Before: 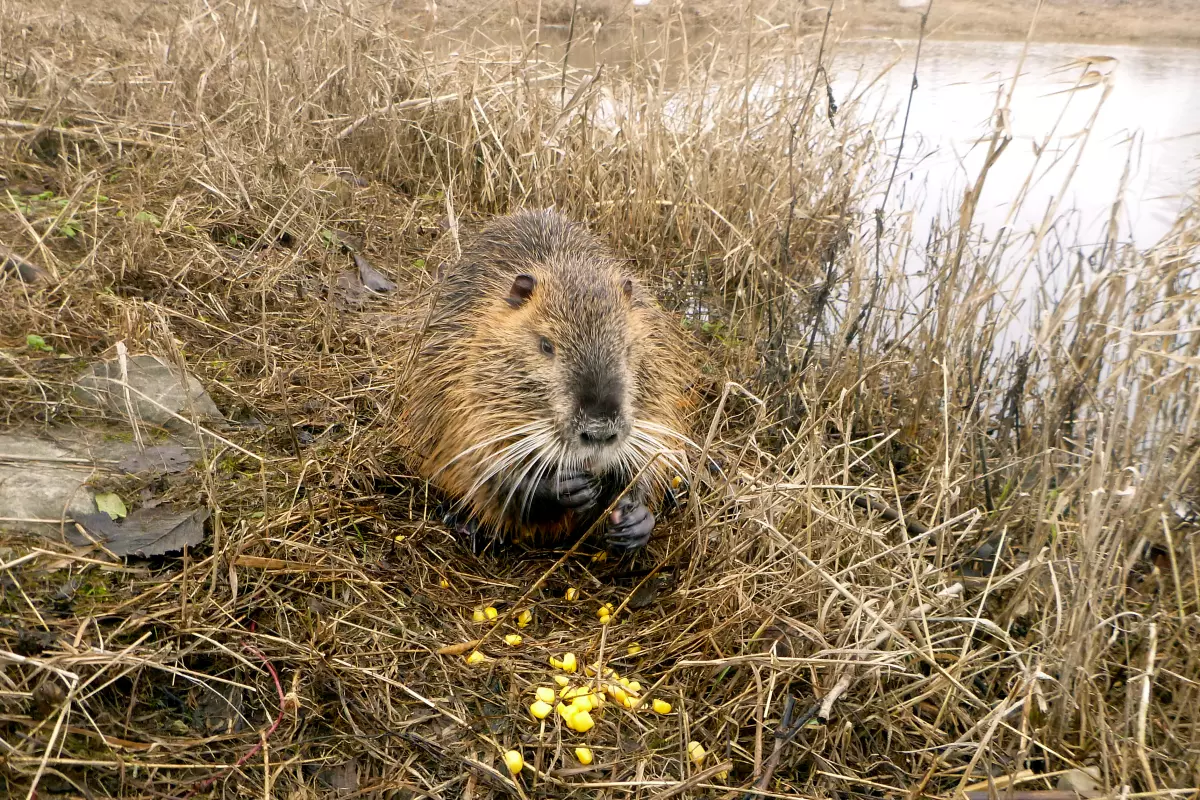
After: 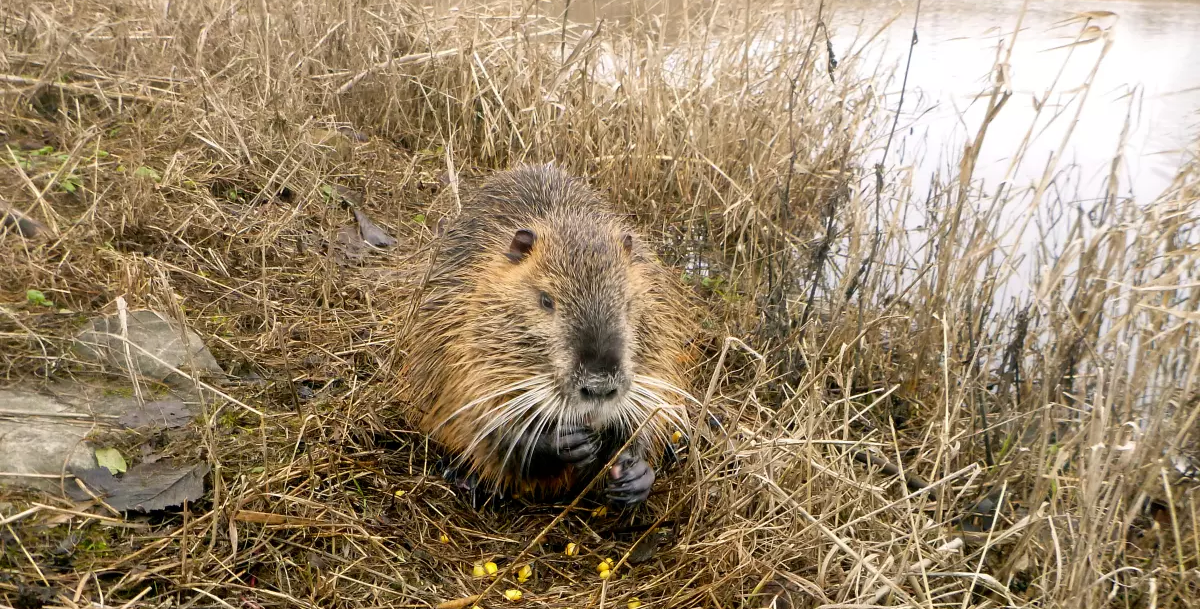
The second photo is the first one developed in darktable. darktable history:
crop: top 5.705%, bottom 18.047%
